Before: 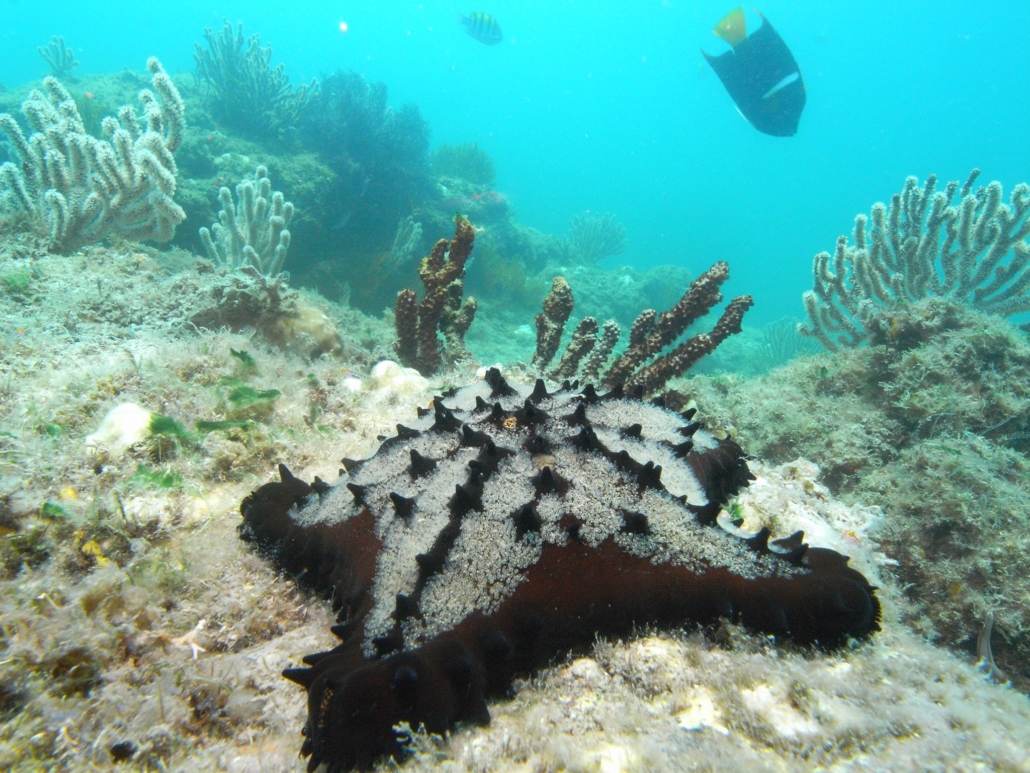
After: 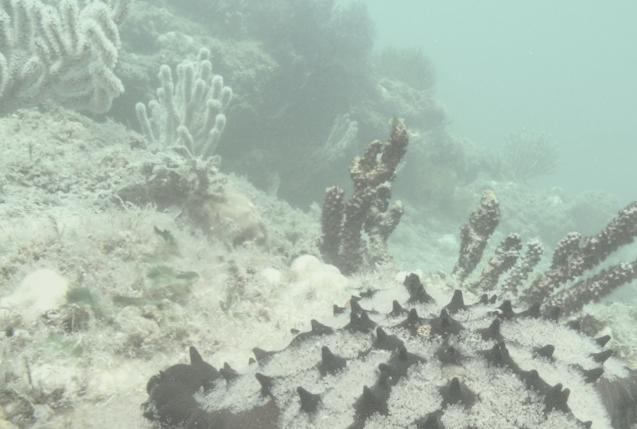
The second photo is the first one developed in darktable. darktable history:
contrast brightness saturation: contrast -0.331, brightness 0.751, saturation -0.796
shadows and highlights: shadows 11.39, white point adjustment 1.3, soften with gaussian
exposure: black level correction 0.002, exposure -0.102 EV, compensate highlight preservation false
color correction: highlights a* -4.24, highlights b* 6.37
local contrast: on, module defaults
tone equalizer: -7 EV 0.214 EV, -6 EV 0.084 EV, -5 EV 0.085 EV, -4 EV 0.067 EV, -2 EV -0.033 EV, -1 EV -0.045 EV, +0 EV -0.041 EV
crop and rotate: angle -6.16°, left 2.236%, top 6.712%, right 27.42%, bottom 30.15%
